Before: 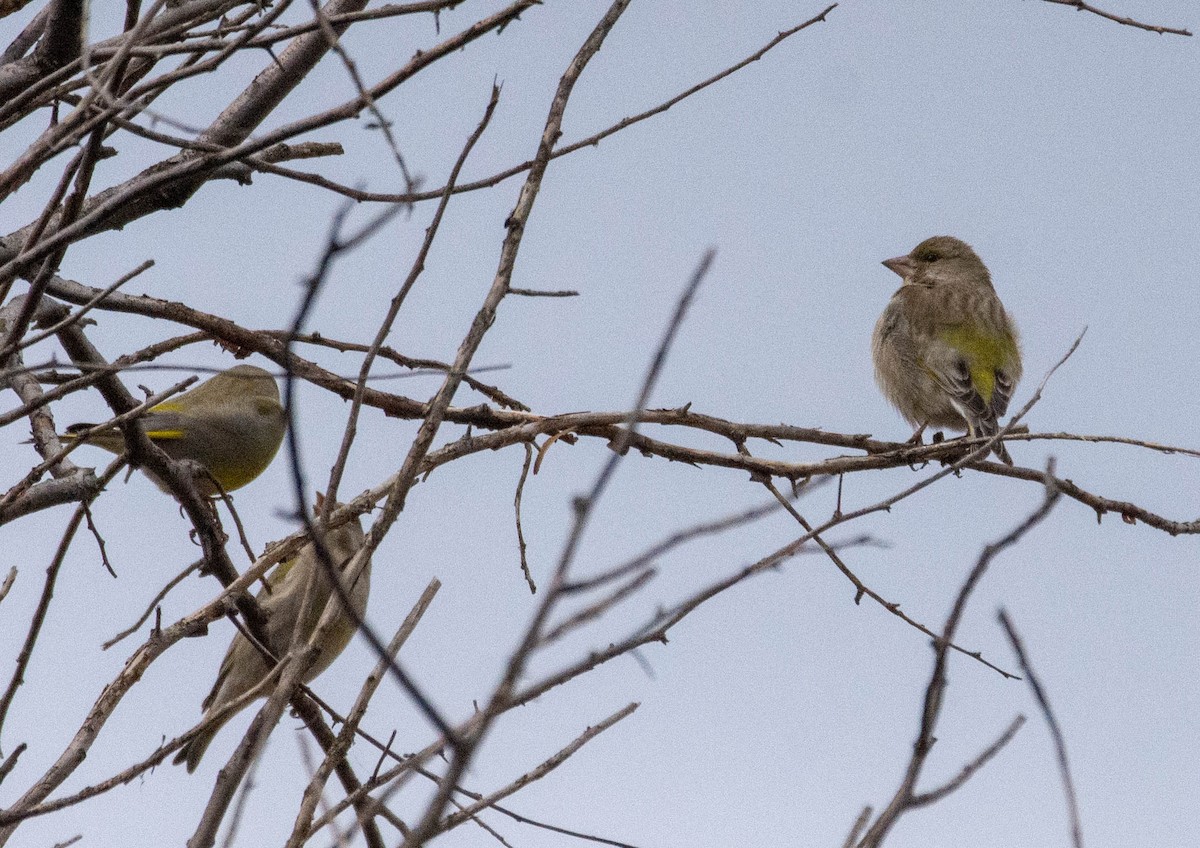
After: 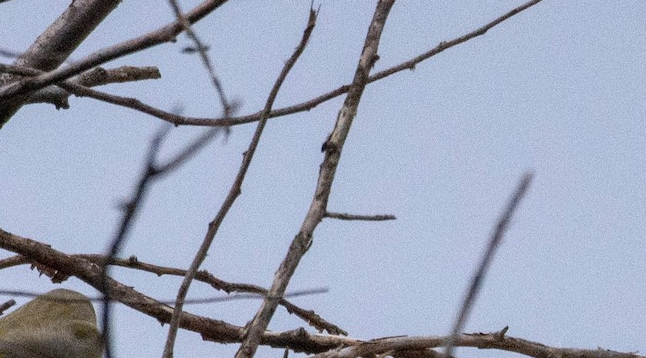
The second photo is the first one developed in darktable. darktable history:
crop: left 15.306%, top 9.065%, right 30.789%, bottom 48.638%
white balance: red 0.983, blue 1.036
